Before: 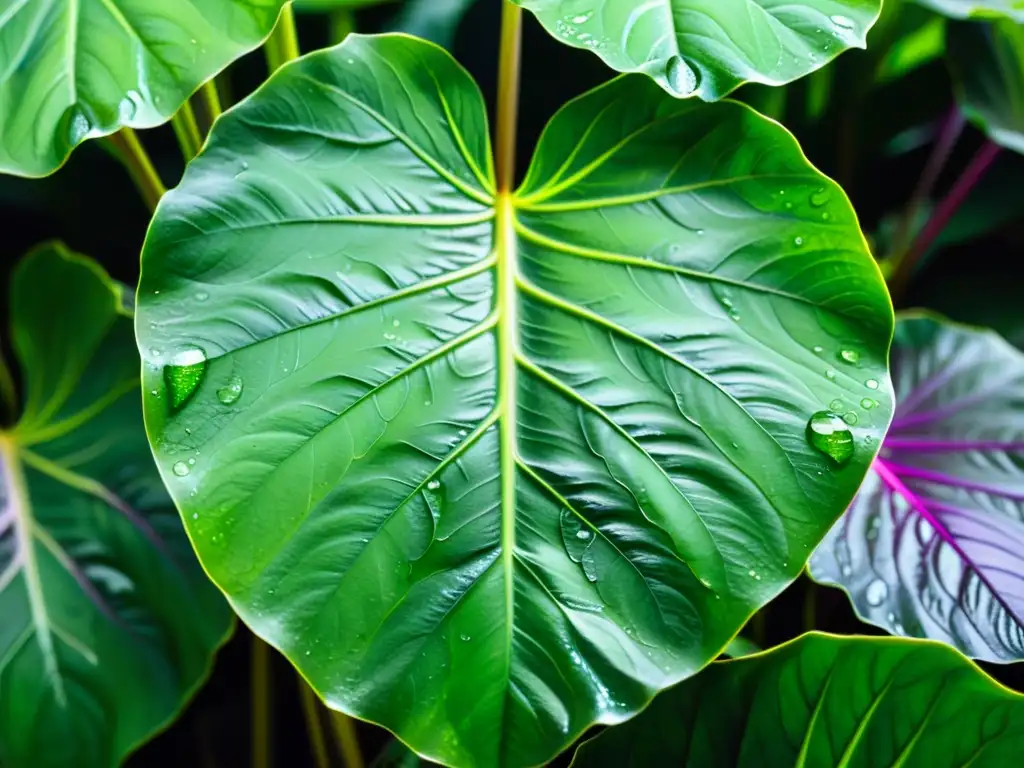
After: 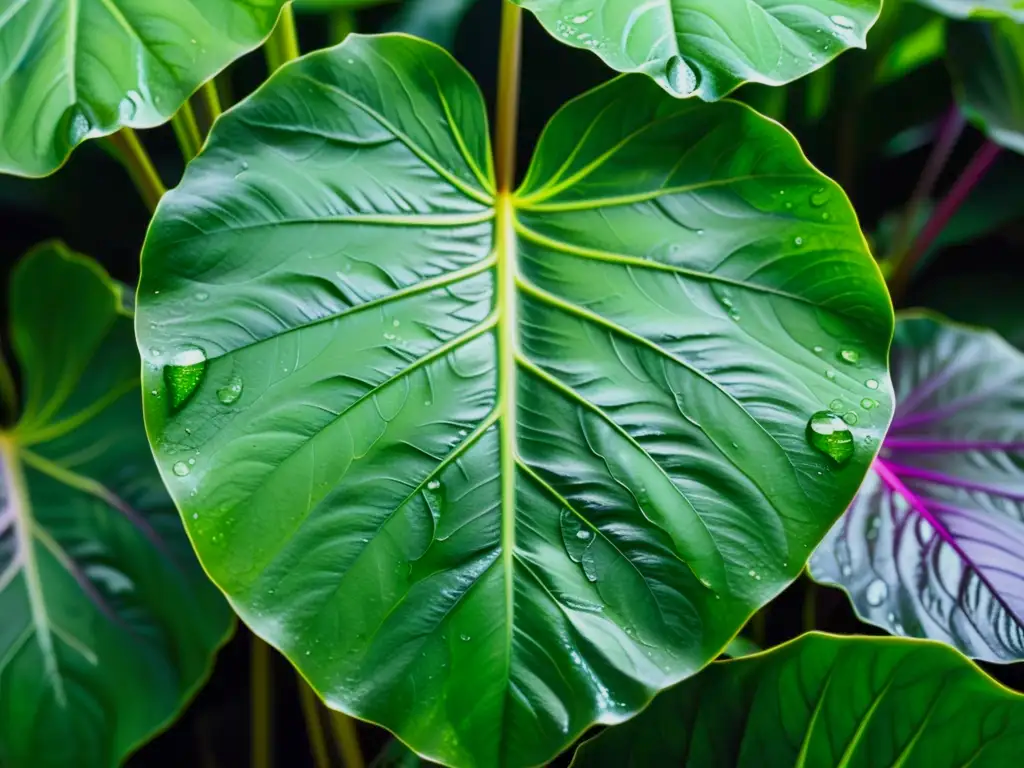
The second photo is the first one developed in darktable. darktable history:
tone equalizer: -8 EV 0.211 EV, -7 EV 0.432 EV, -6 EV 0.398 EV, -5 EV 0.272 EV, -3 EV -0.281 EV, -2 EV -0.419 EV, -1 EV -0.394 EV, +0 EV -0.274 EV
